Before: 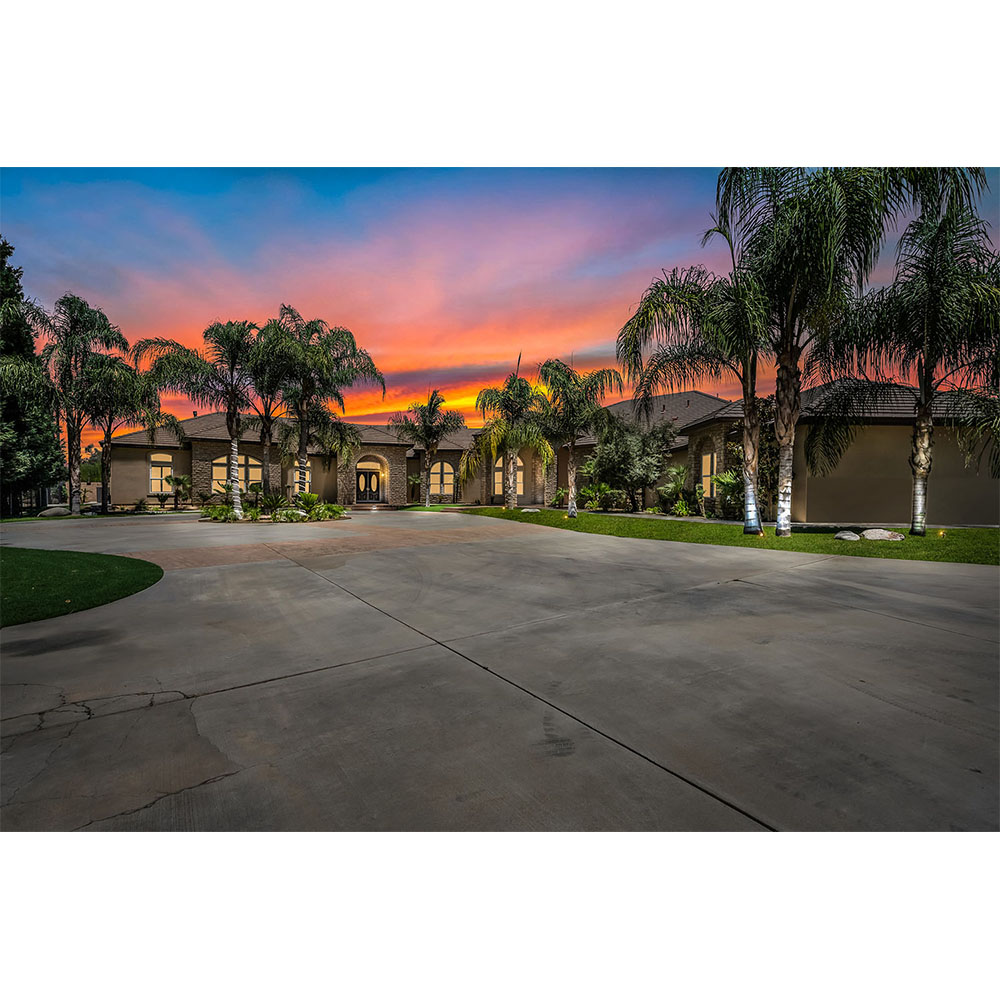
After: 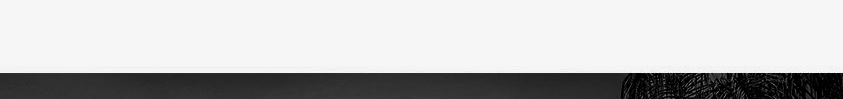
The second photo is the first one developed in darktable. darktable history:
contrast brightness saturation: contrast -0.03, brightness -0.59, saturation -1
crop and rotate: left 9.644%, top 9.491%, right 6.021%, bottom 80.509%
